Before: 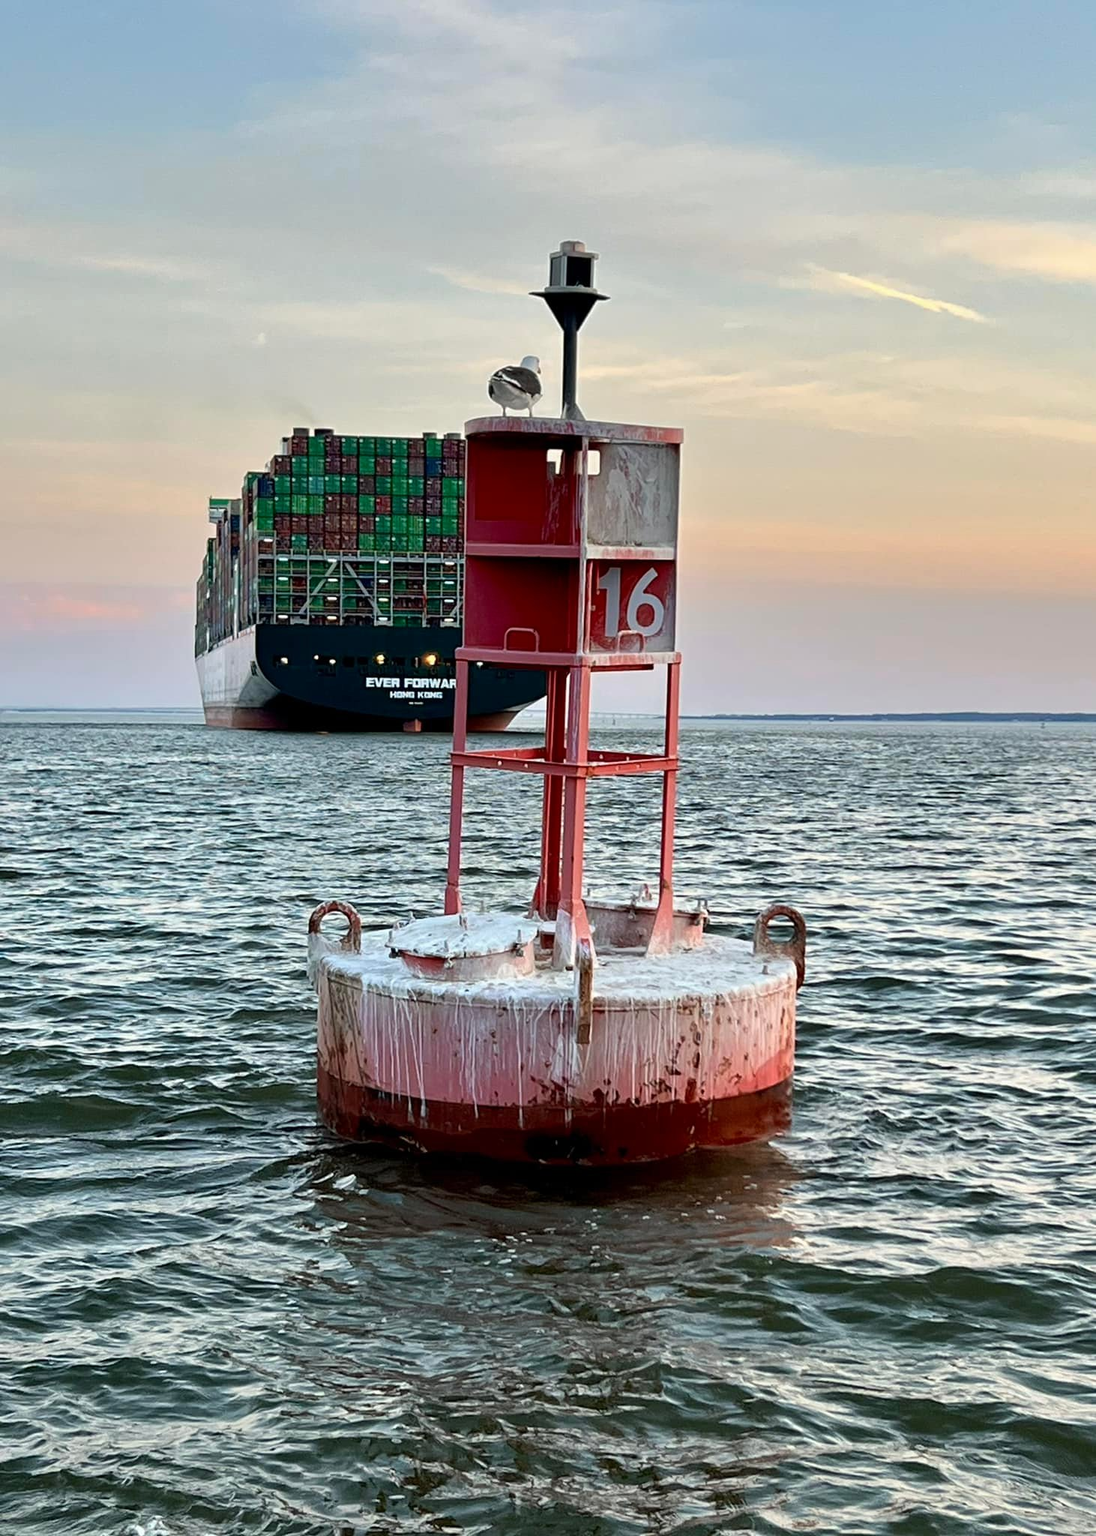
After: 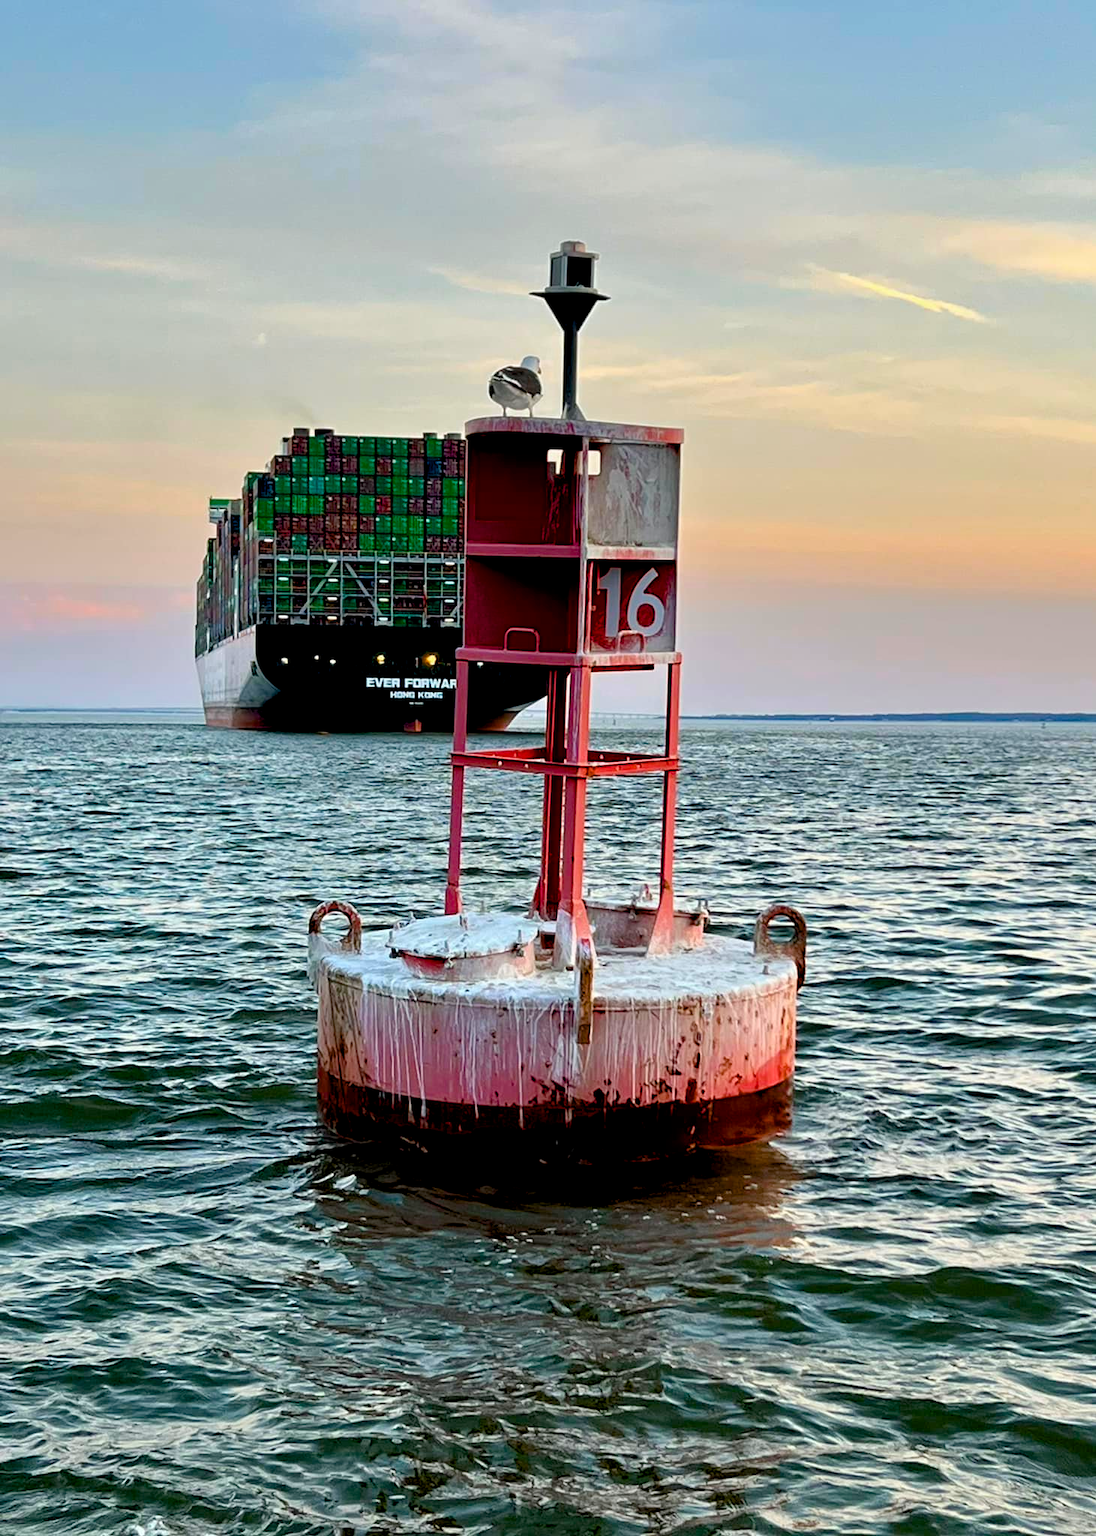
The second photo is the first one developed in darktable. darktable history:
color balance rgb: global offset › luminance -0.869%, perceptual saturation grading › global saturation 37.026%, perceptual saturation grading › shadows 34.783%
